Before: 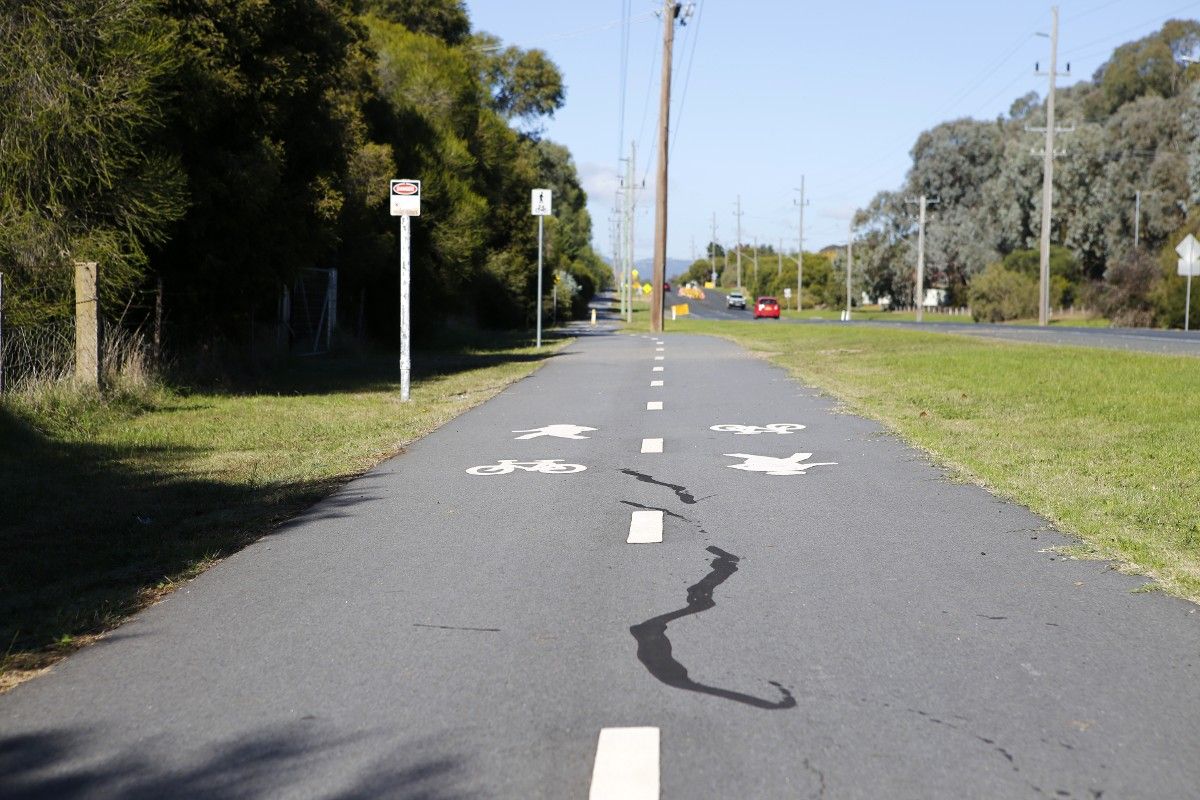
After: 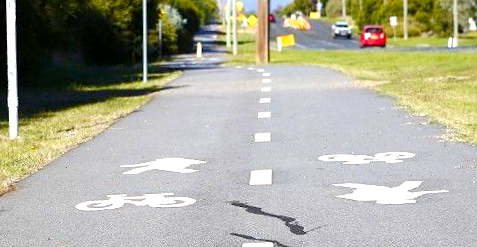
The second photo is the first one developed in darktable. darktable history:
crop: left 31.751%, top 32.172%, right 27.8%, bottom 35.83%
local contrast: highlights 100%, shadows 100%, detail 120%, midtone range 0.2
rotate and perspective: rotation -1.32°, lens shift (horizontal) -0.031, crop left 0.015, crop right 0.985, crop top 0.047, crop bottom 0.982
color balance rgb: linear chroma grading › shadows -2.2%, linear chroma grading › highlights -15%, linear chroma grading › global chroma -10%, linear chroma grading › mid-tones -10%, perceptual saturation grading › global saturation 45%, perceptual saturation grading › highlights -50%, perceptual saturation grading › shadows 30%, perceptual brilliance grading › global brilliance 18%, global vibrance 45%
